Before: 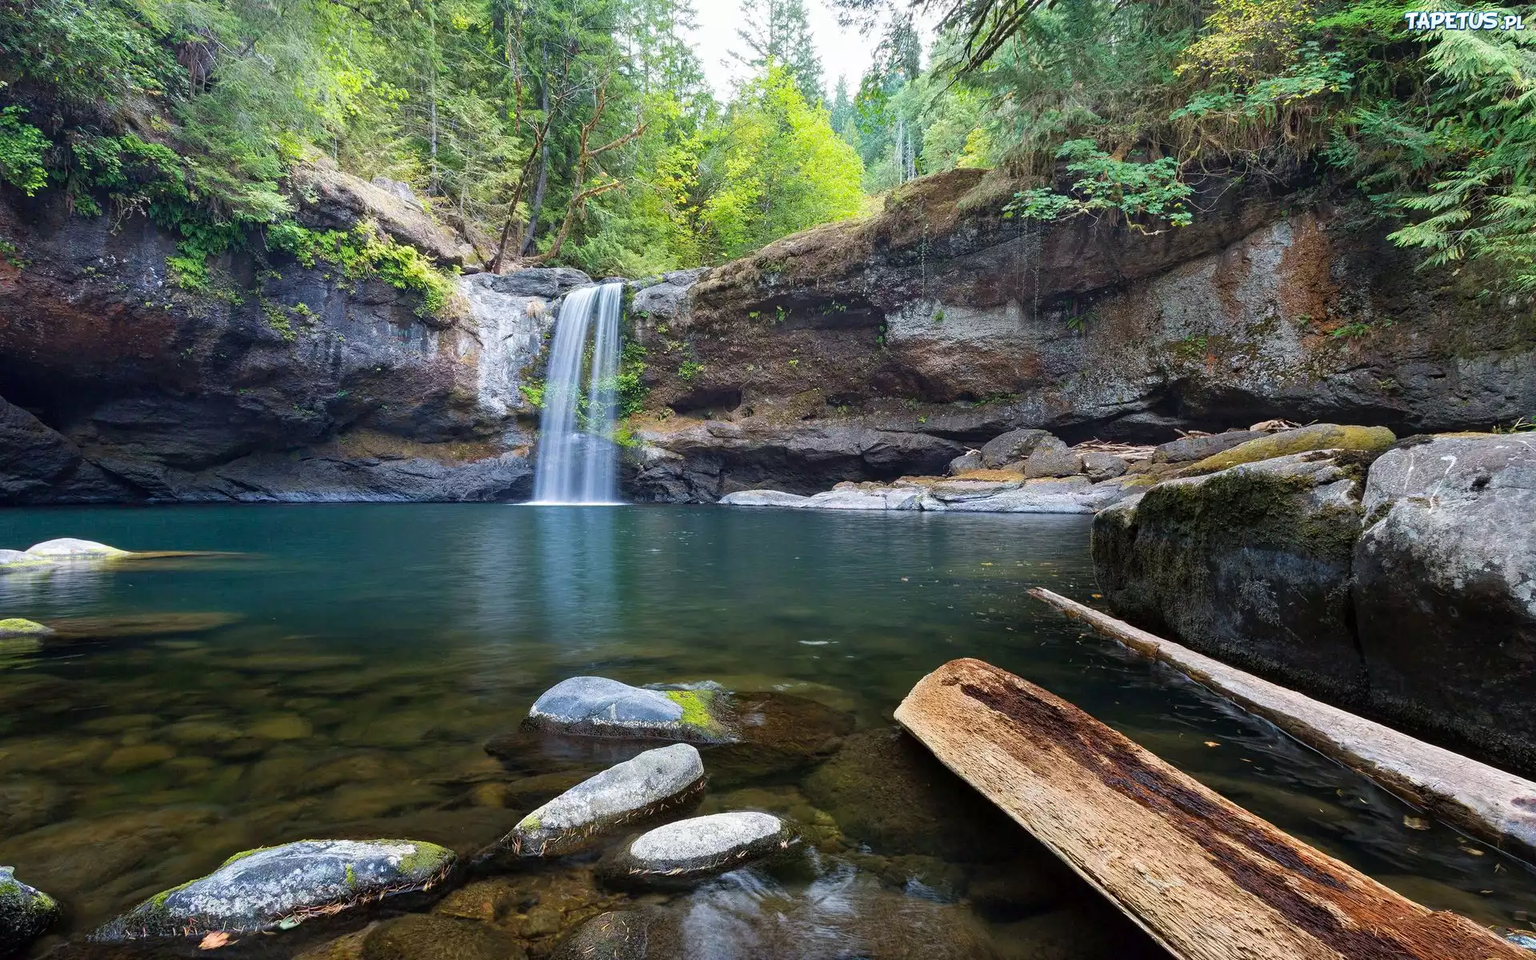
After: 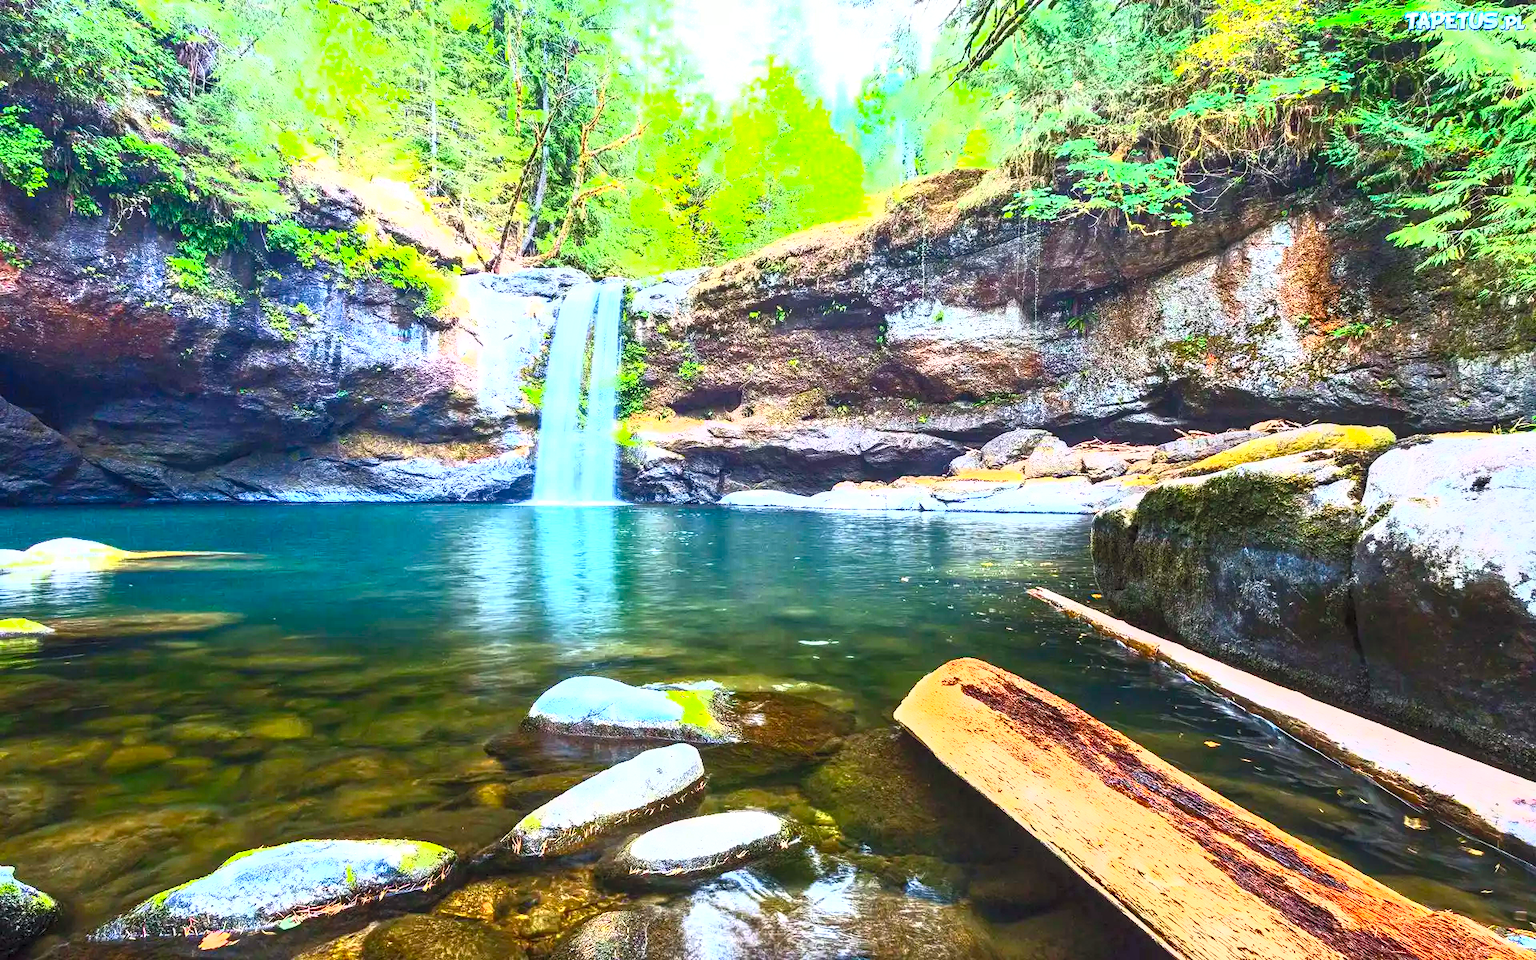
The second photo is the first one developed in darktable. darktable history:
exposure: exposure 0.608 EV, compensate highlight preservation false
contrast brightness saturation: contrast 0.995, brightness 0.986, saturation 0.995
local contrast: detail 130%
